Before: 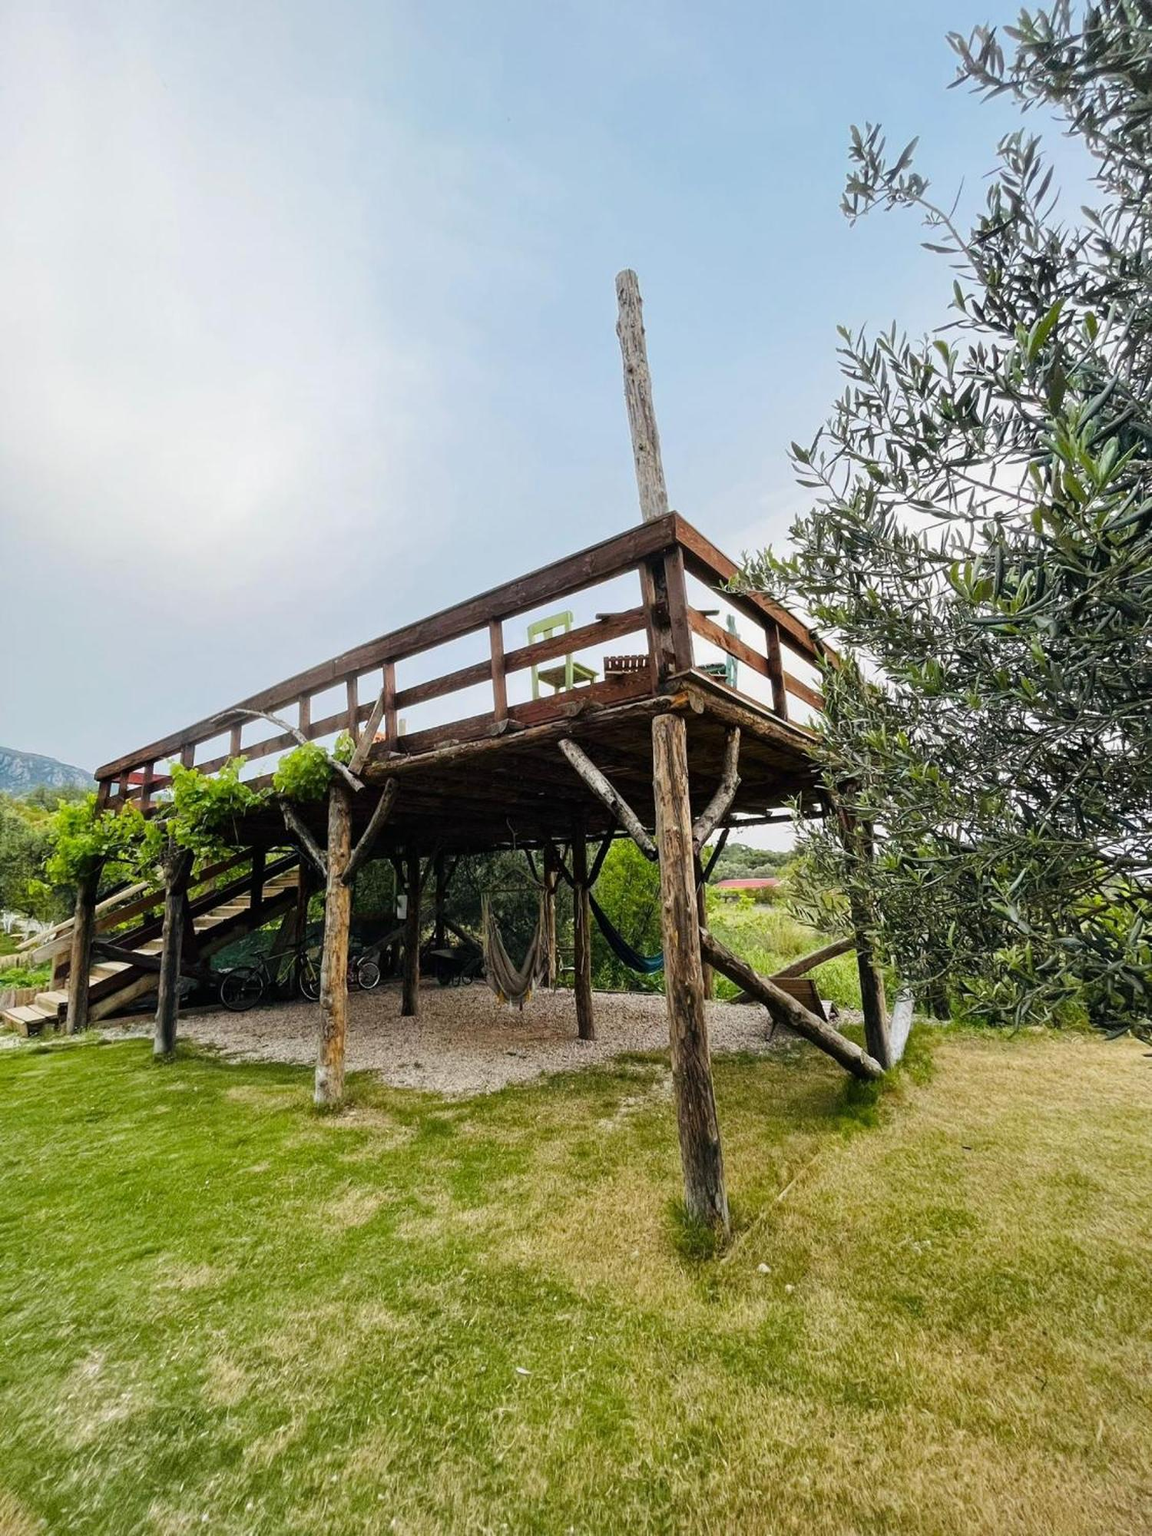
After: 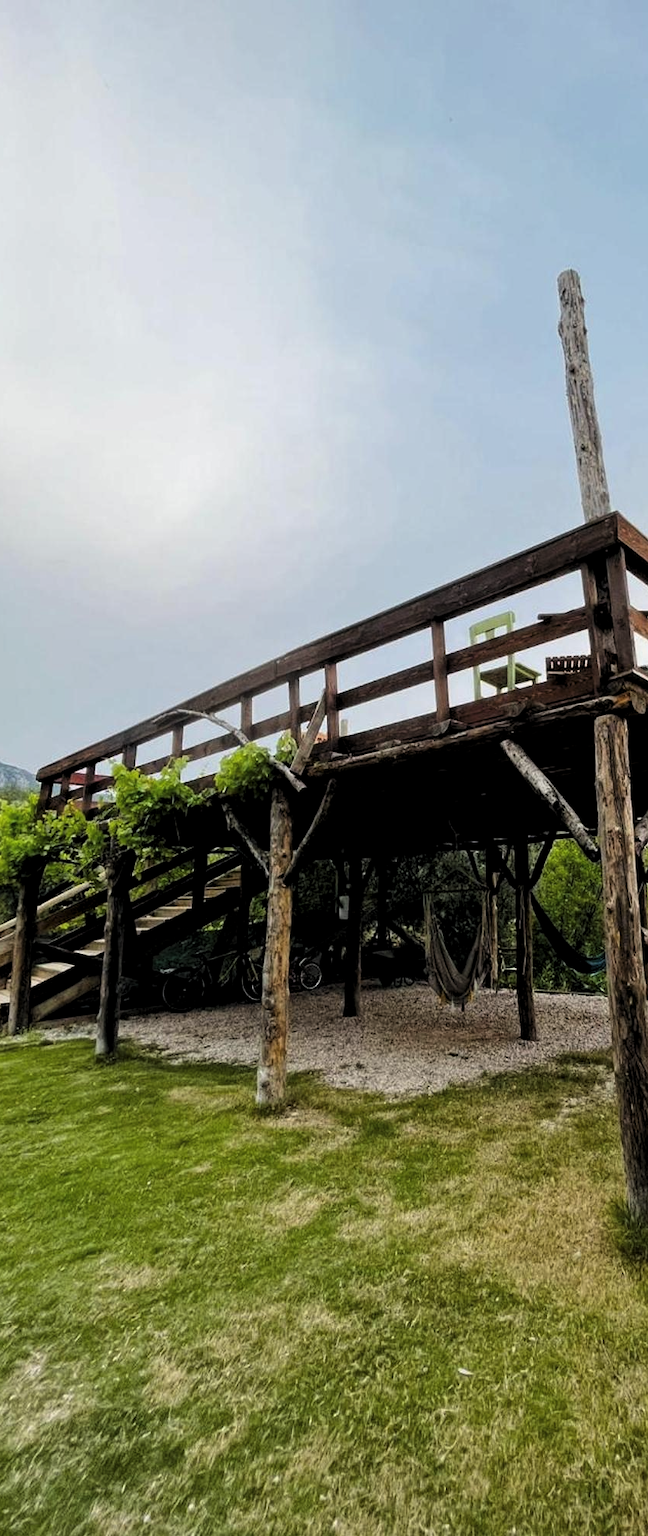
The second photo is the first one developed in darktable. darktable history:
crop: left 5.114%, right 38.589%
levels: levels [0.116, 0.574, 1]
